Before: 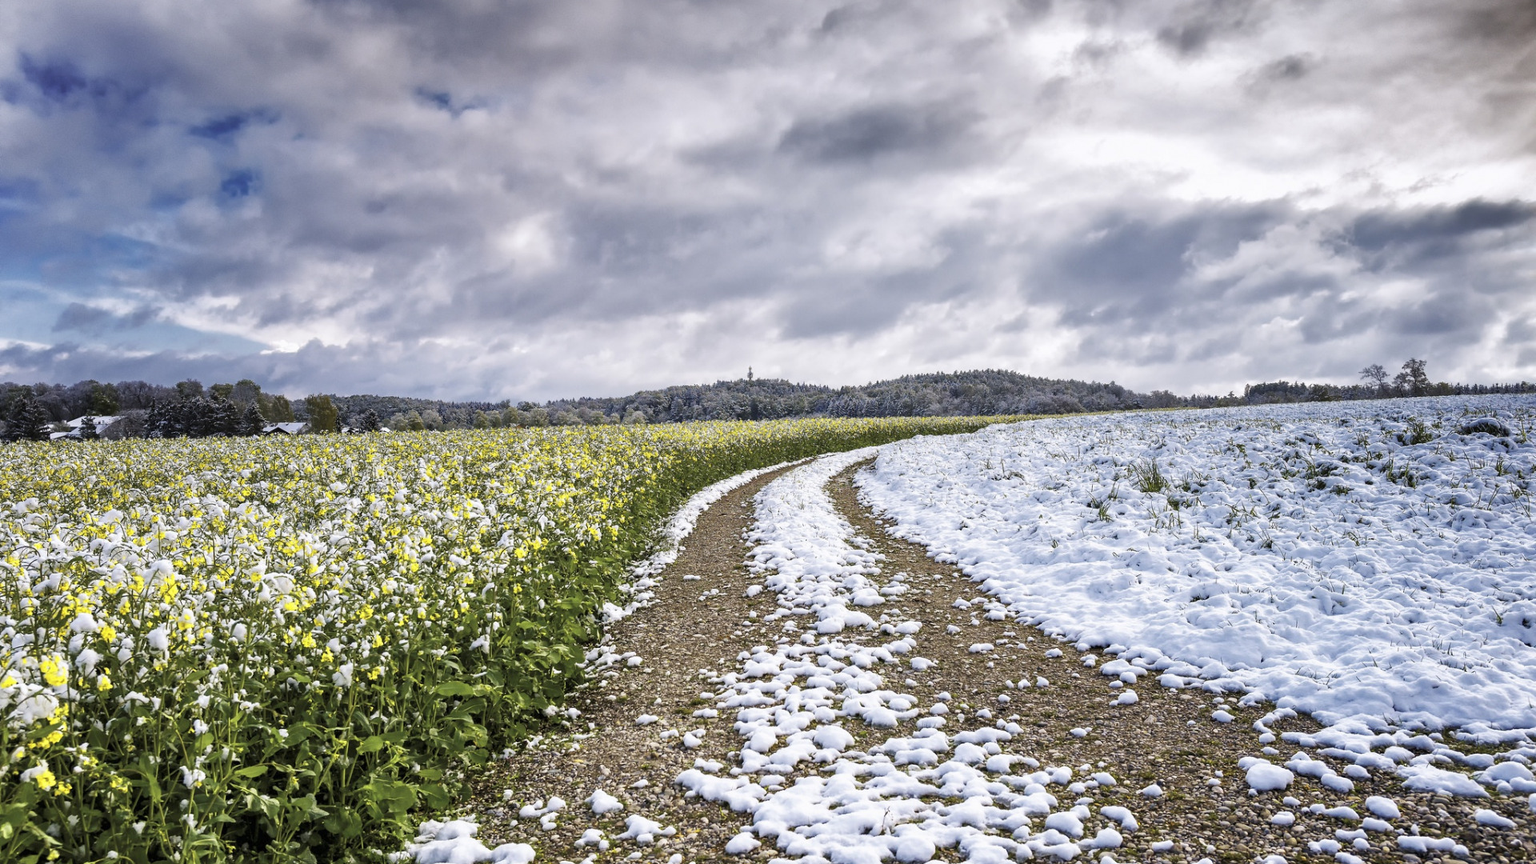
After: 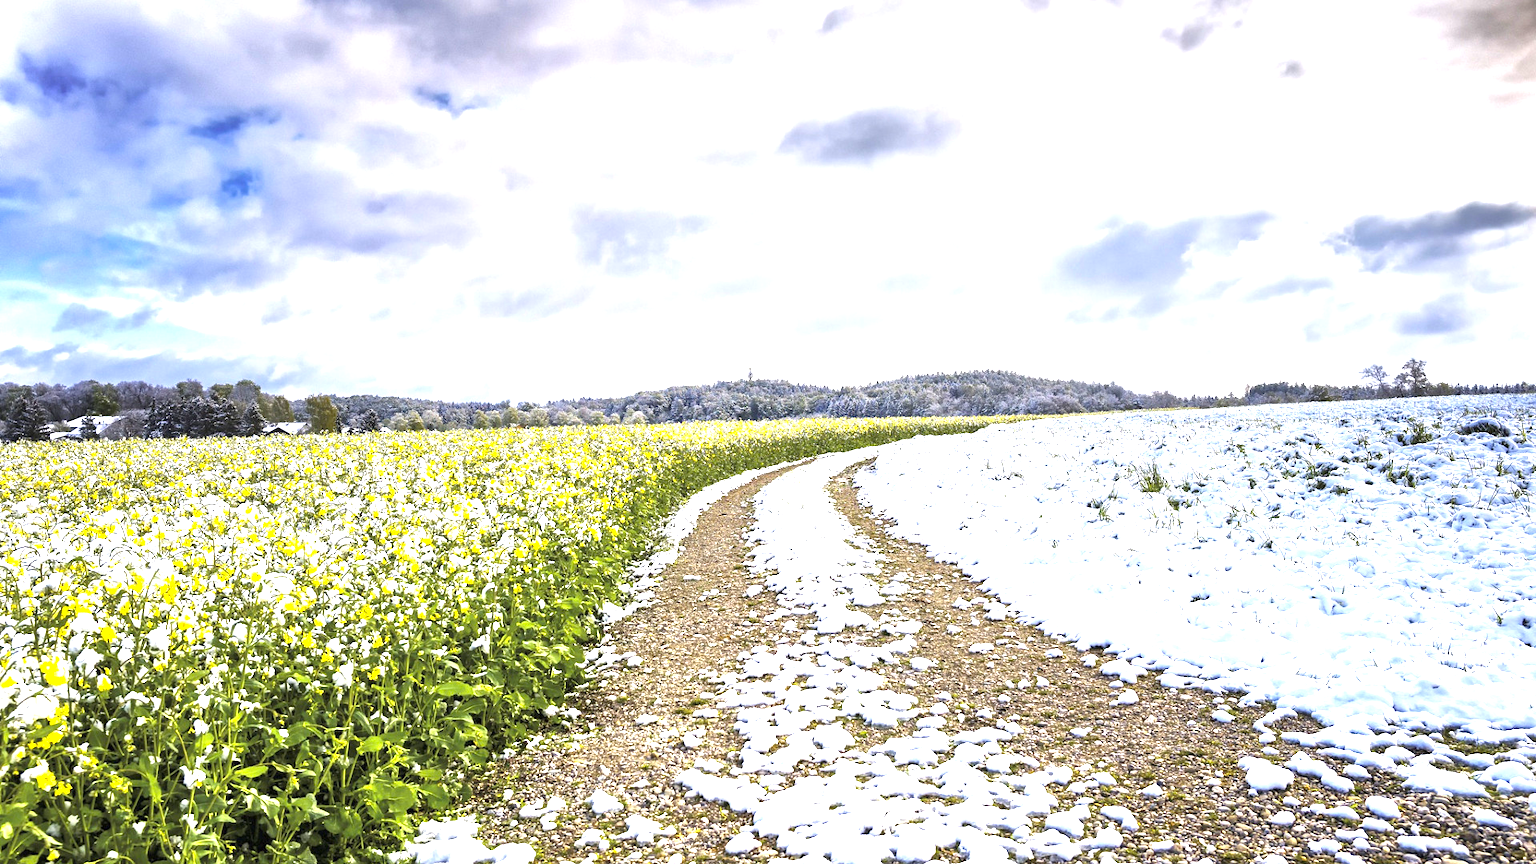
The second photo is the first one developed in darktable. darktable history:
color balance rgb: linear chroma grading › global chroma 6.48%, perceptual saturation grading › global saturation 12.96%, global vibrance 6.02%
exposure: black level correction 0, exposure 1.45 EV, compensate exposure bias true, compensate highlight preservation false
